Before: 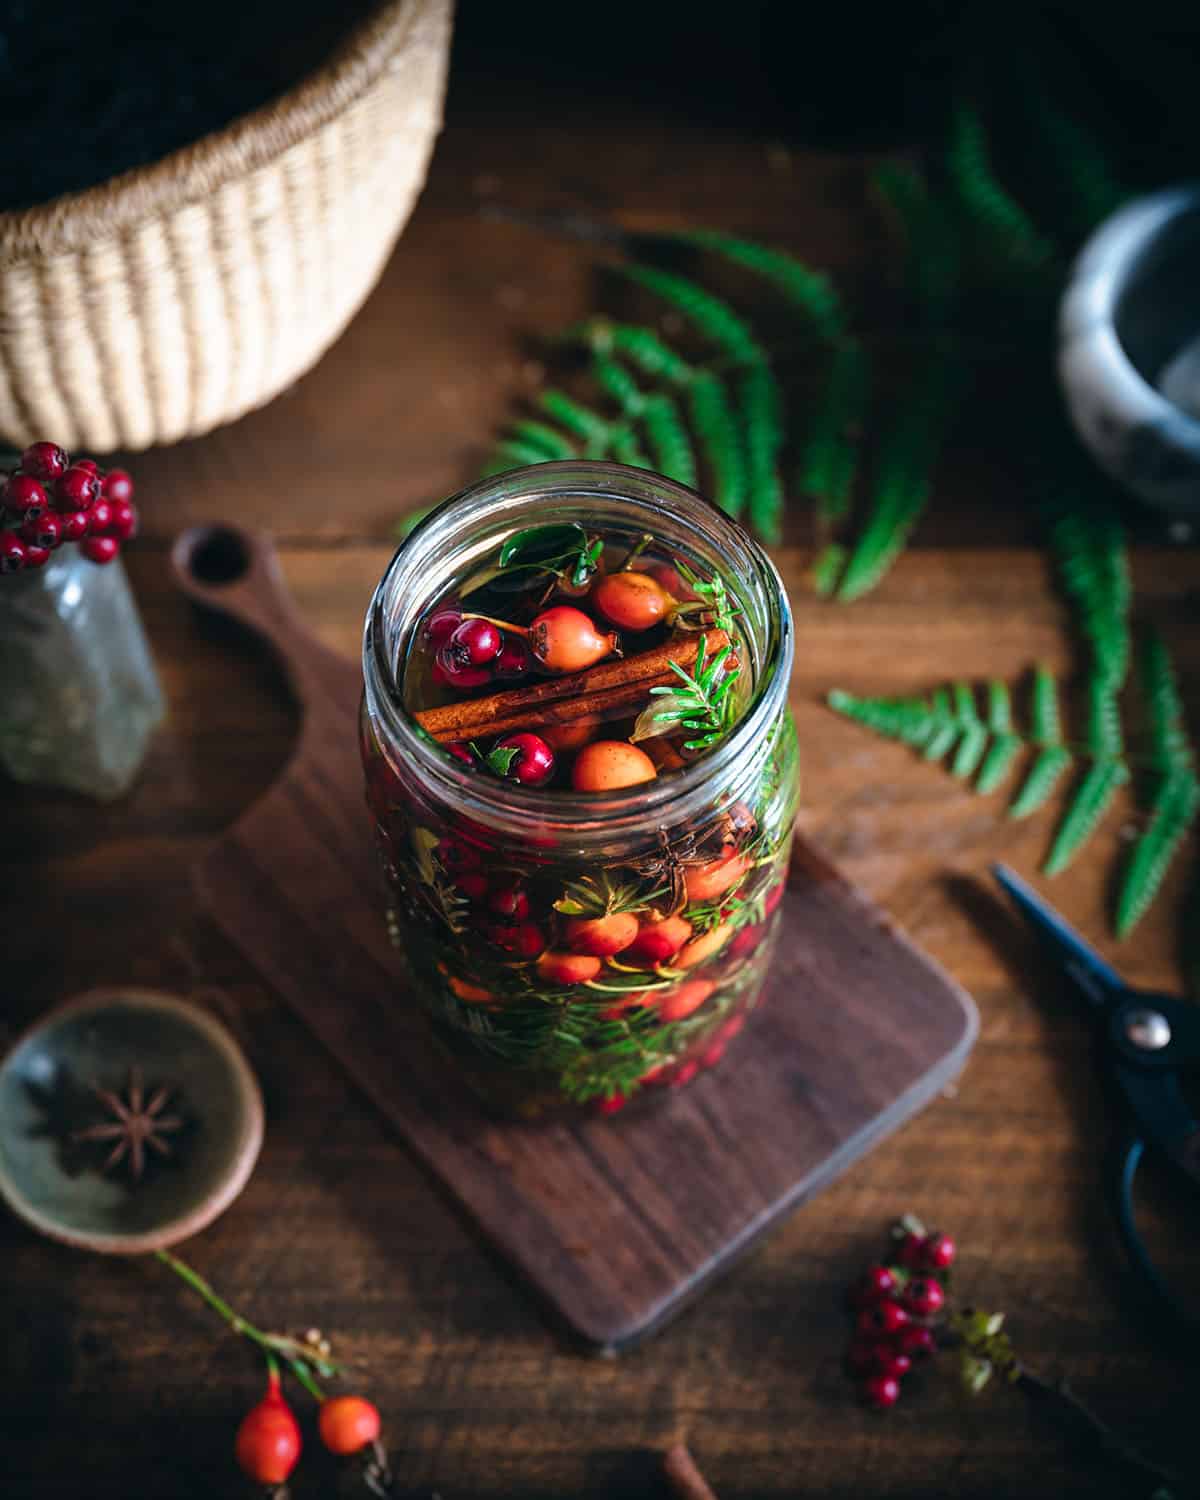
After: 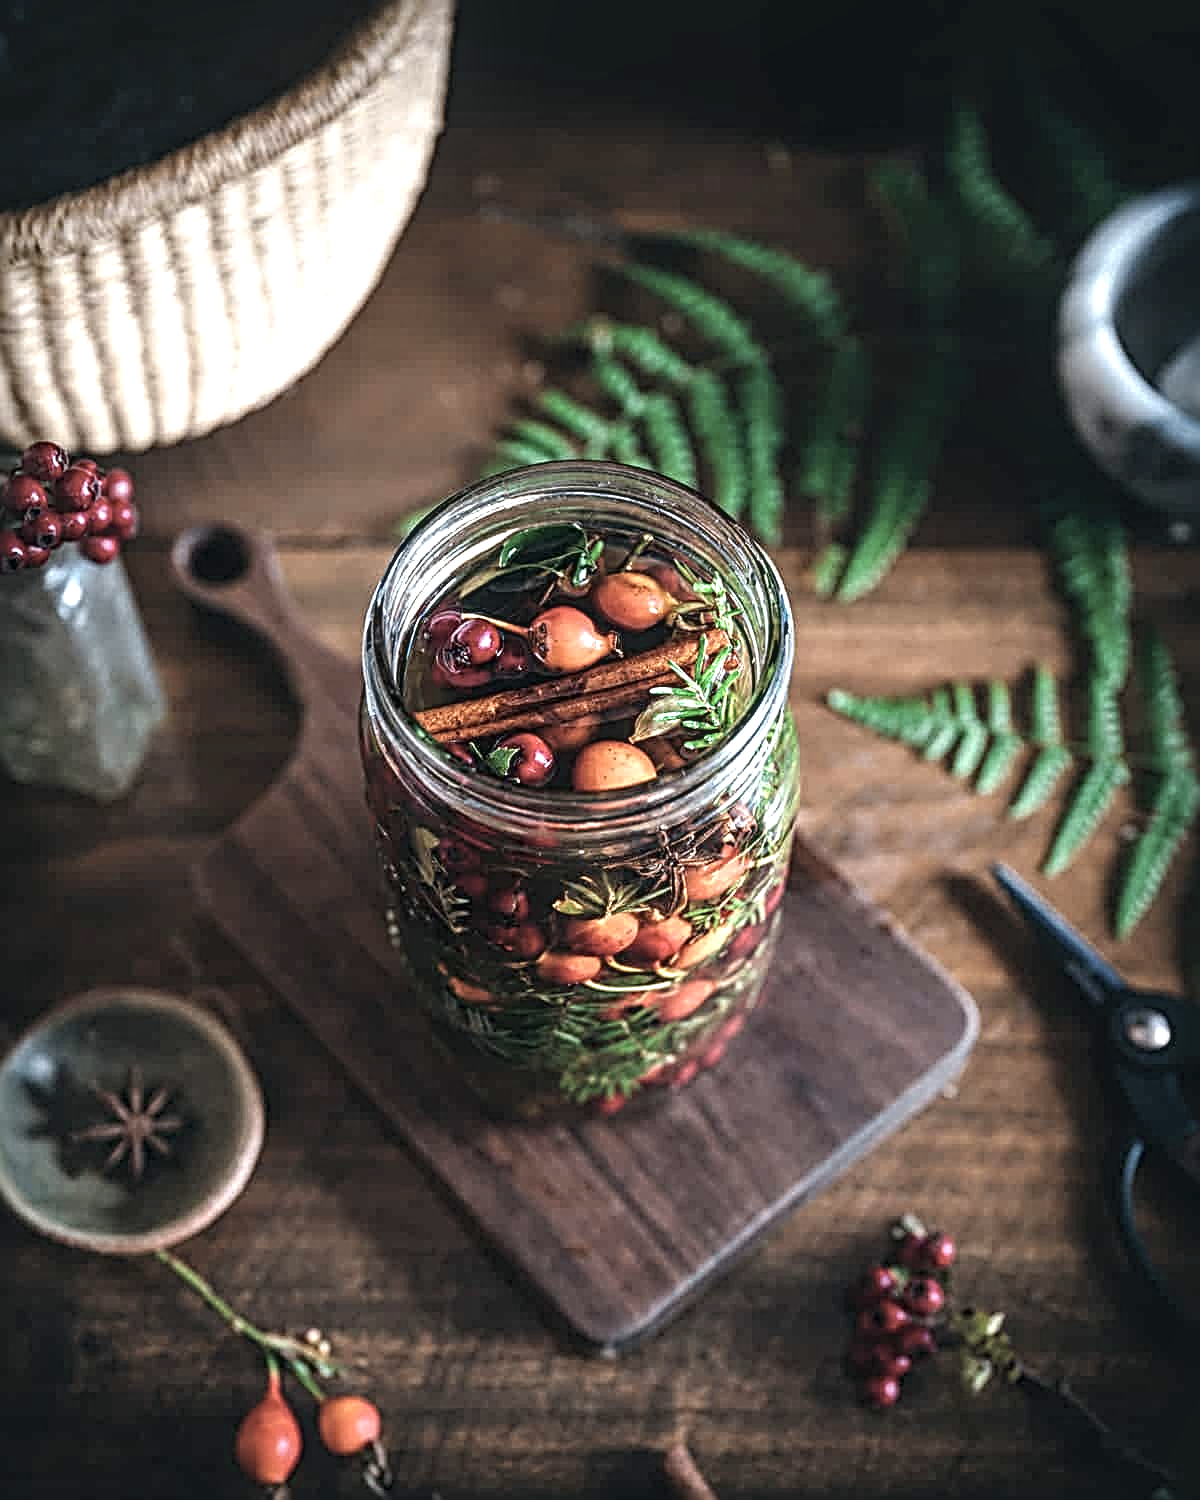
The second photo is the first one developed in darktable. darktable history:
exposure: black level correction 0, exposure 0.5 EV, compensate highlight preservation false
local contrast: detail 130%
contrast brightness saturation: contrast -0.063, saturation -0.399
sharpen: radius 3.652, amount 0.925
